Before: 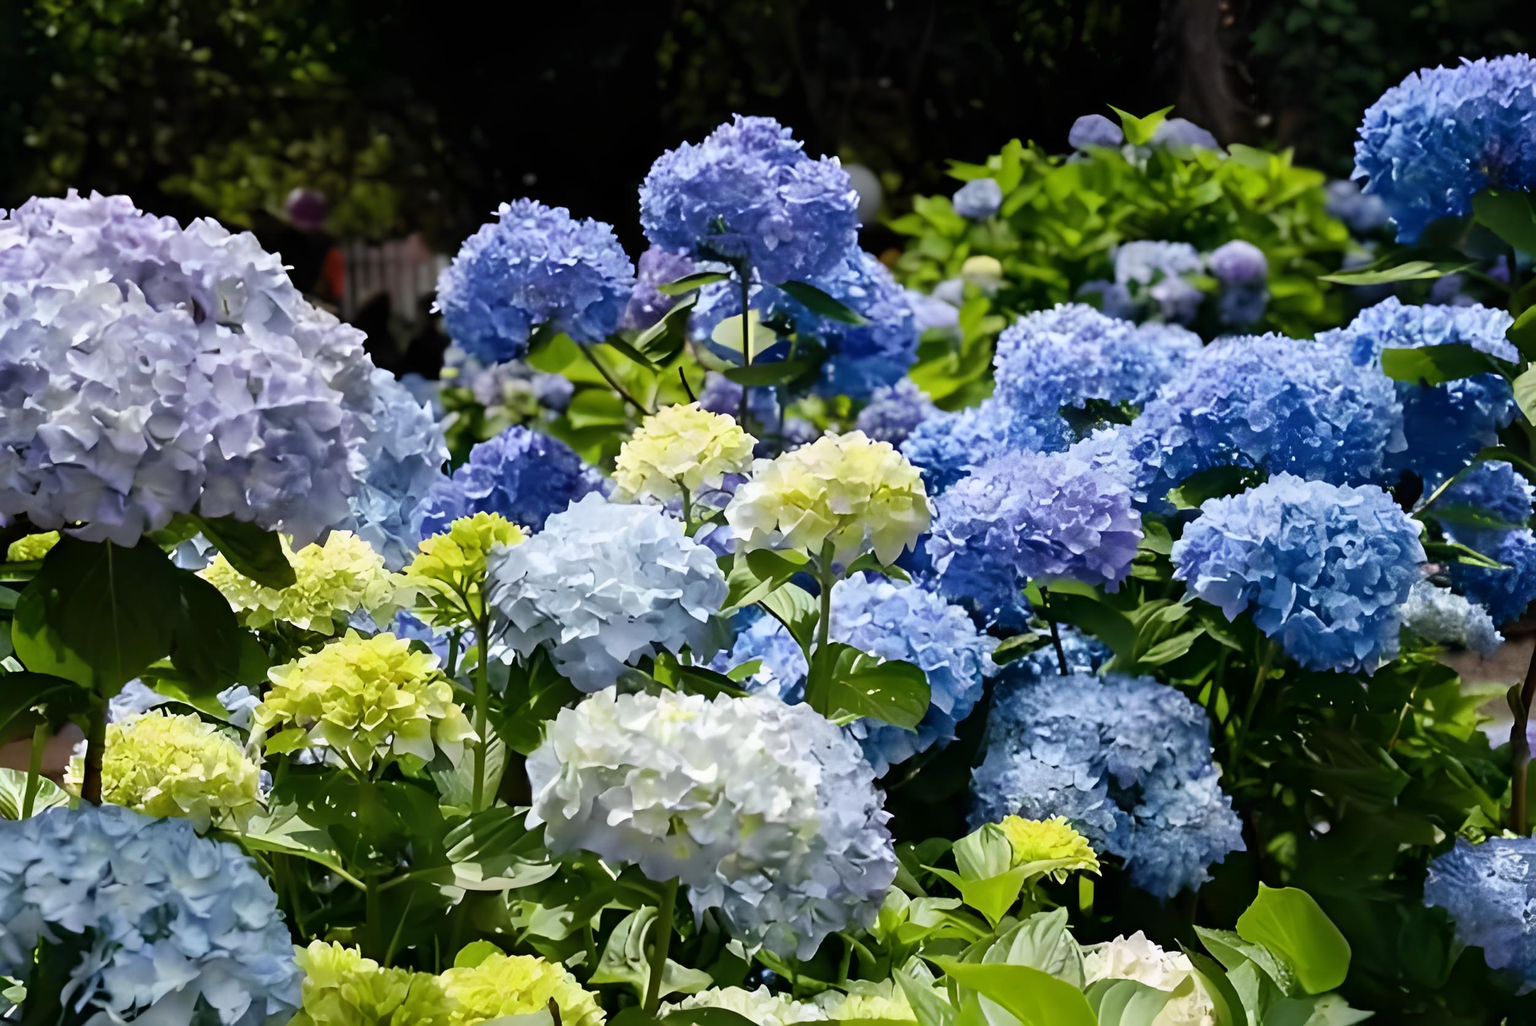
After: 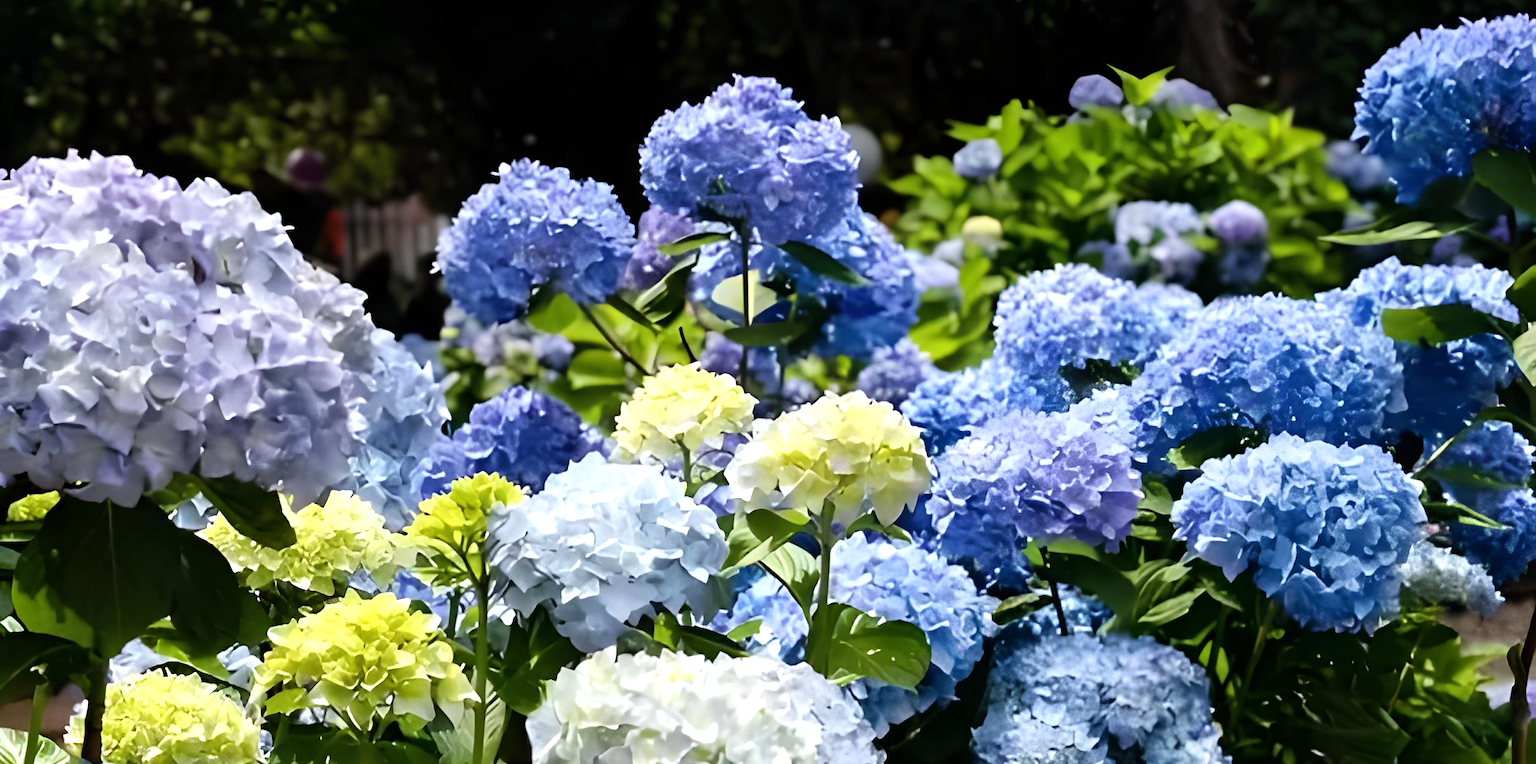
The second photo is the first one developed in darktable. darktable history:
crop: top 3.907%, bottom 21.464%
tone equalizer: -8 EV -0.449 EV, -7 EV -0.377 EV, -6 EV -0.365 EV, -5 EV -0.198 EV, -3 EV 0.25 EV, -2 EV 0.344 EV, -1 EV 0.405 EV, +0 EV 0.435 EV, mask exposure compensation -0.514 EV
